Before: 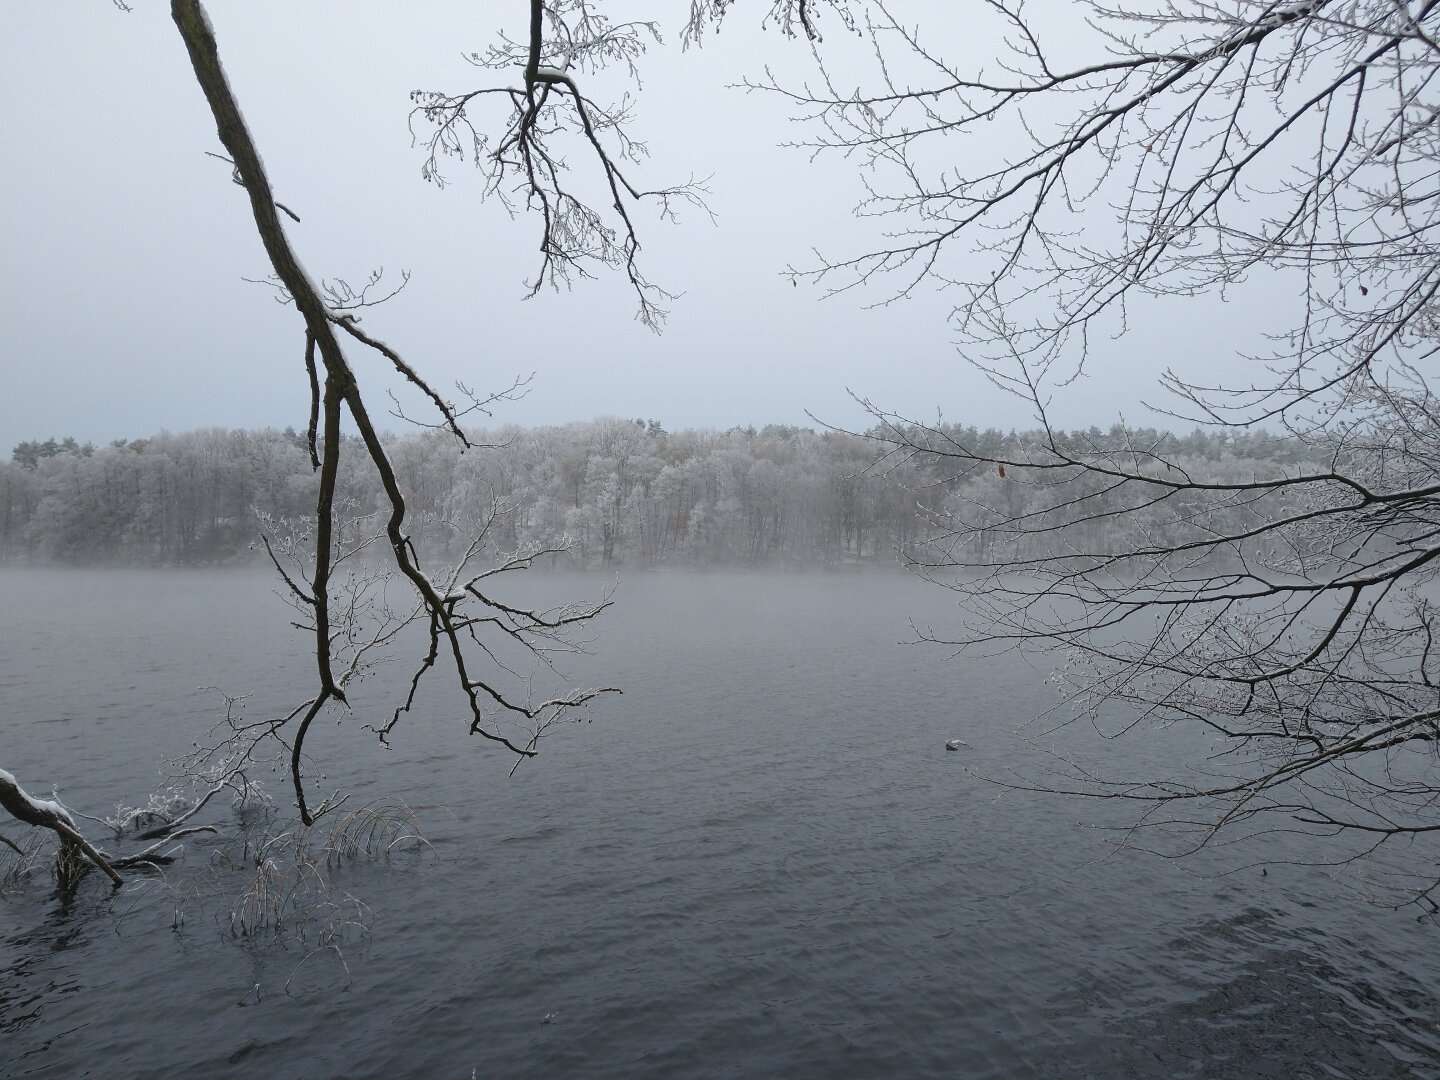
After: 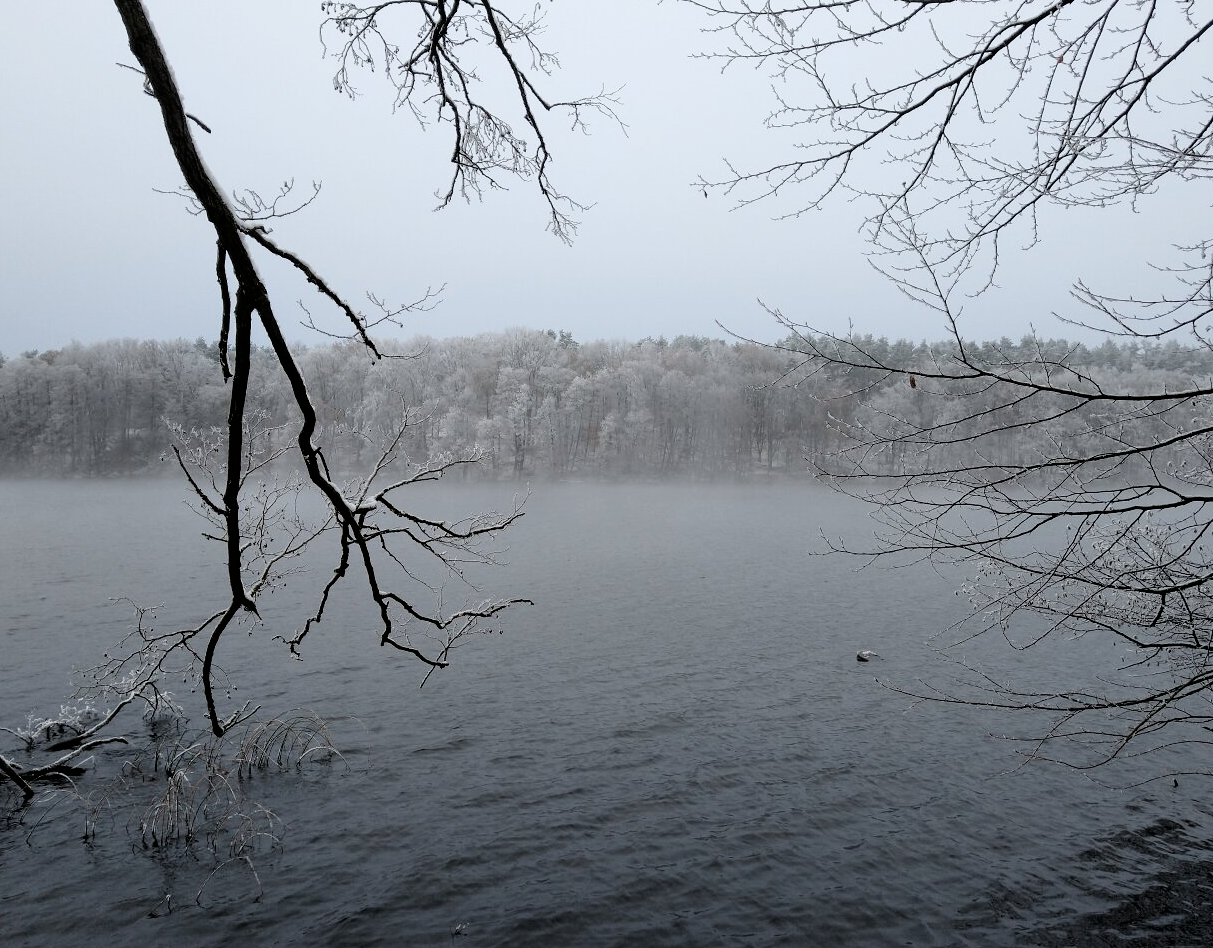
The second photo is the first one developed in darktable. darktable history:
filmic rgb: black relative exposure -3.69 EV, white relative exposure 2.76 EV, dynamic range scaling -4.68%, hardness 3.04, color science v6 (2022)
crop: left 6.183%, top 8.272%, right 9.528%, bottom 3.924%
